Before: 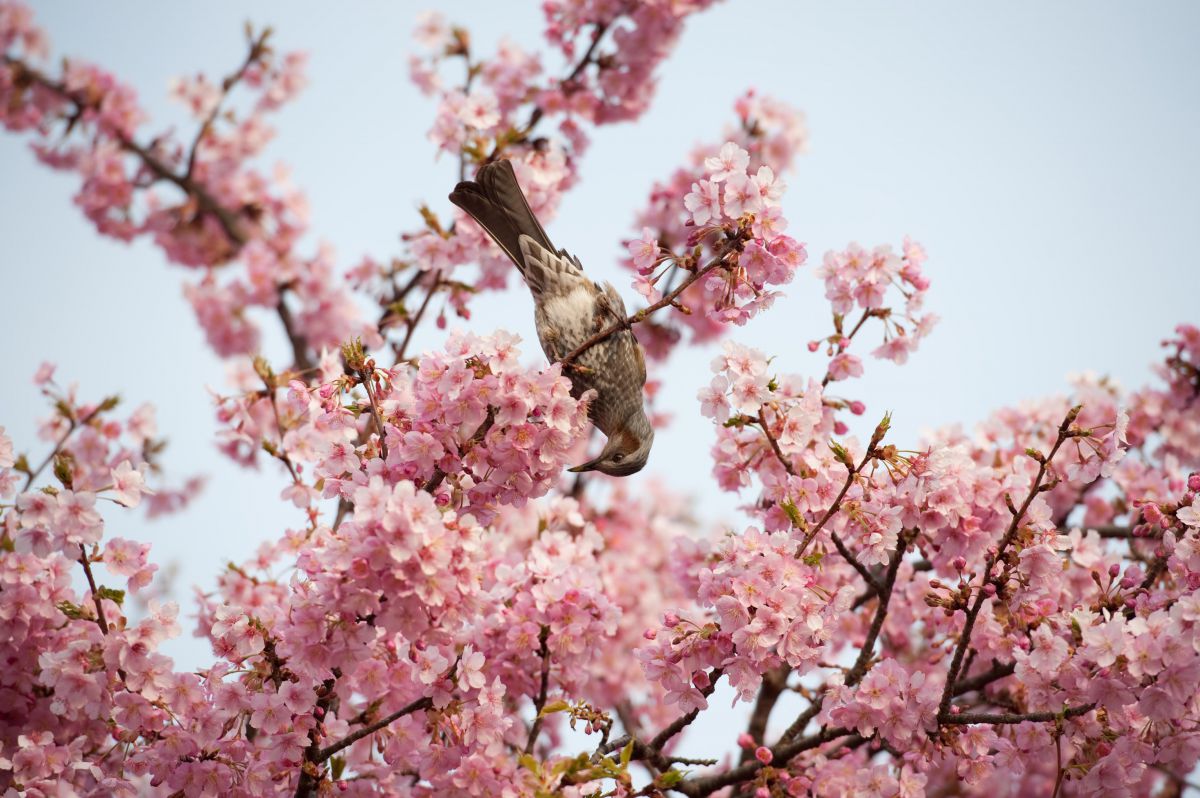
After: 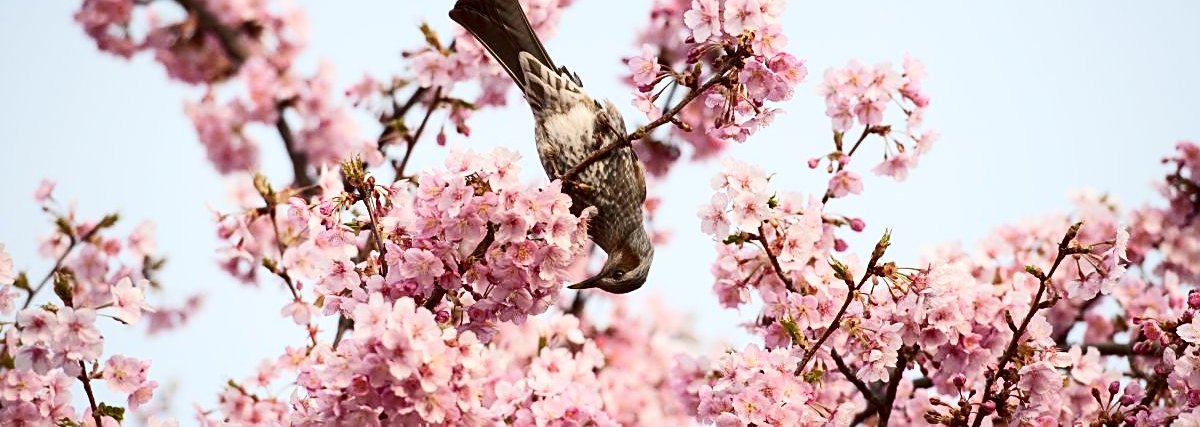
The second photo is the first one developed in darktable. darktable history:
contrast brightness saturation: contrast 0.28
crop and rotate: top 23.043%, bottom 23.437%
sharpen: on, module defaults
